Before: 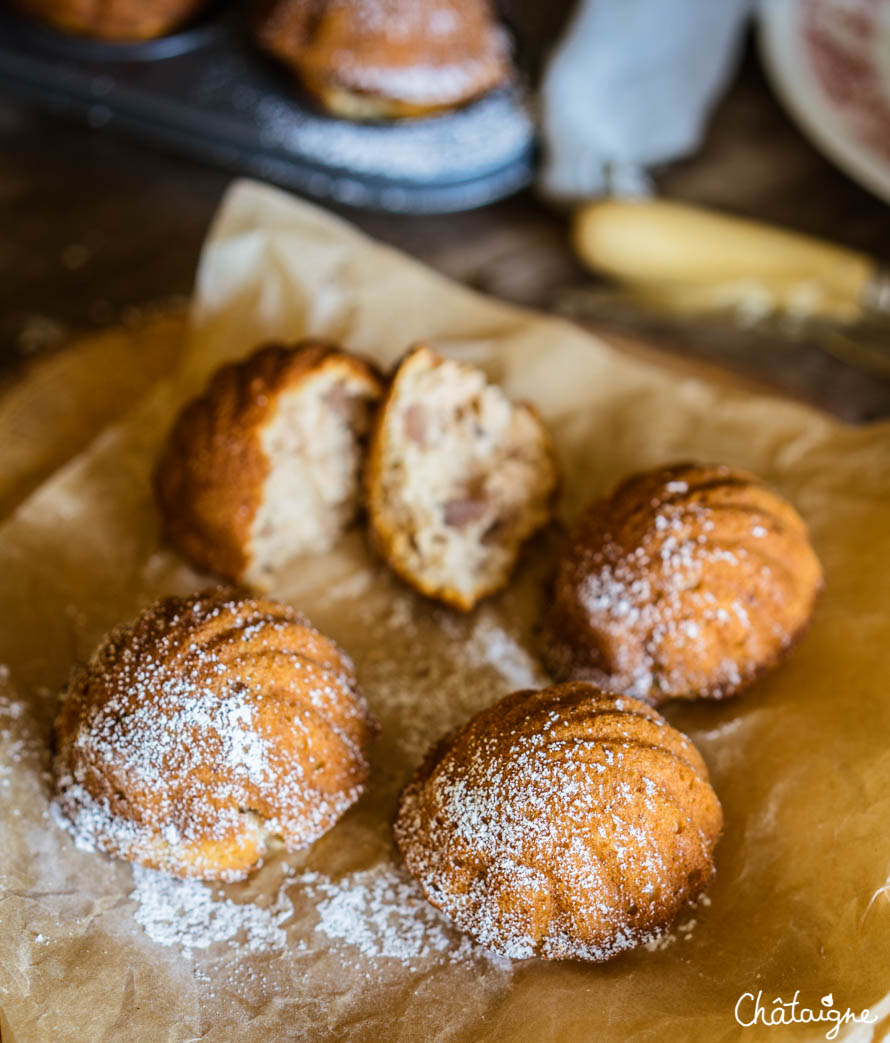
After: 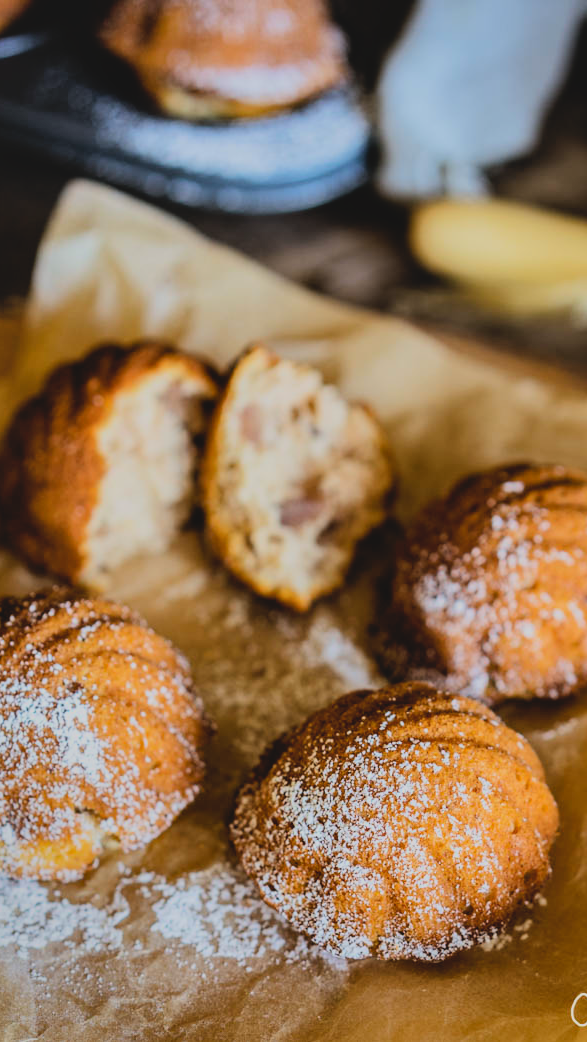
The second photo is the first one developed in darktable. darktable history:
crop and rotate: left 18.442%, right 15.508%
filmic rgb: hardness 4.17, contrast 1.364, color science v6 (2022)
contrast brightness saturation: contrast -0.1, brightness 0.05, saturation 0.08
shadows and highlights: white point adjustment -3.64, highlights -63.34, highlights color adjustment 42%, soften with gaussian
